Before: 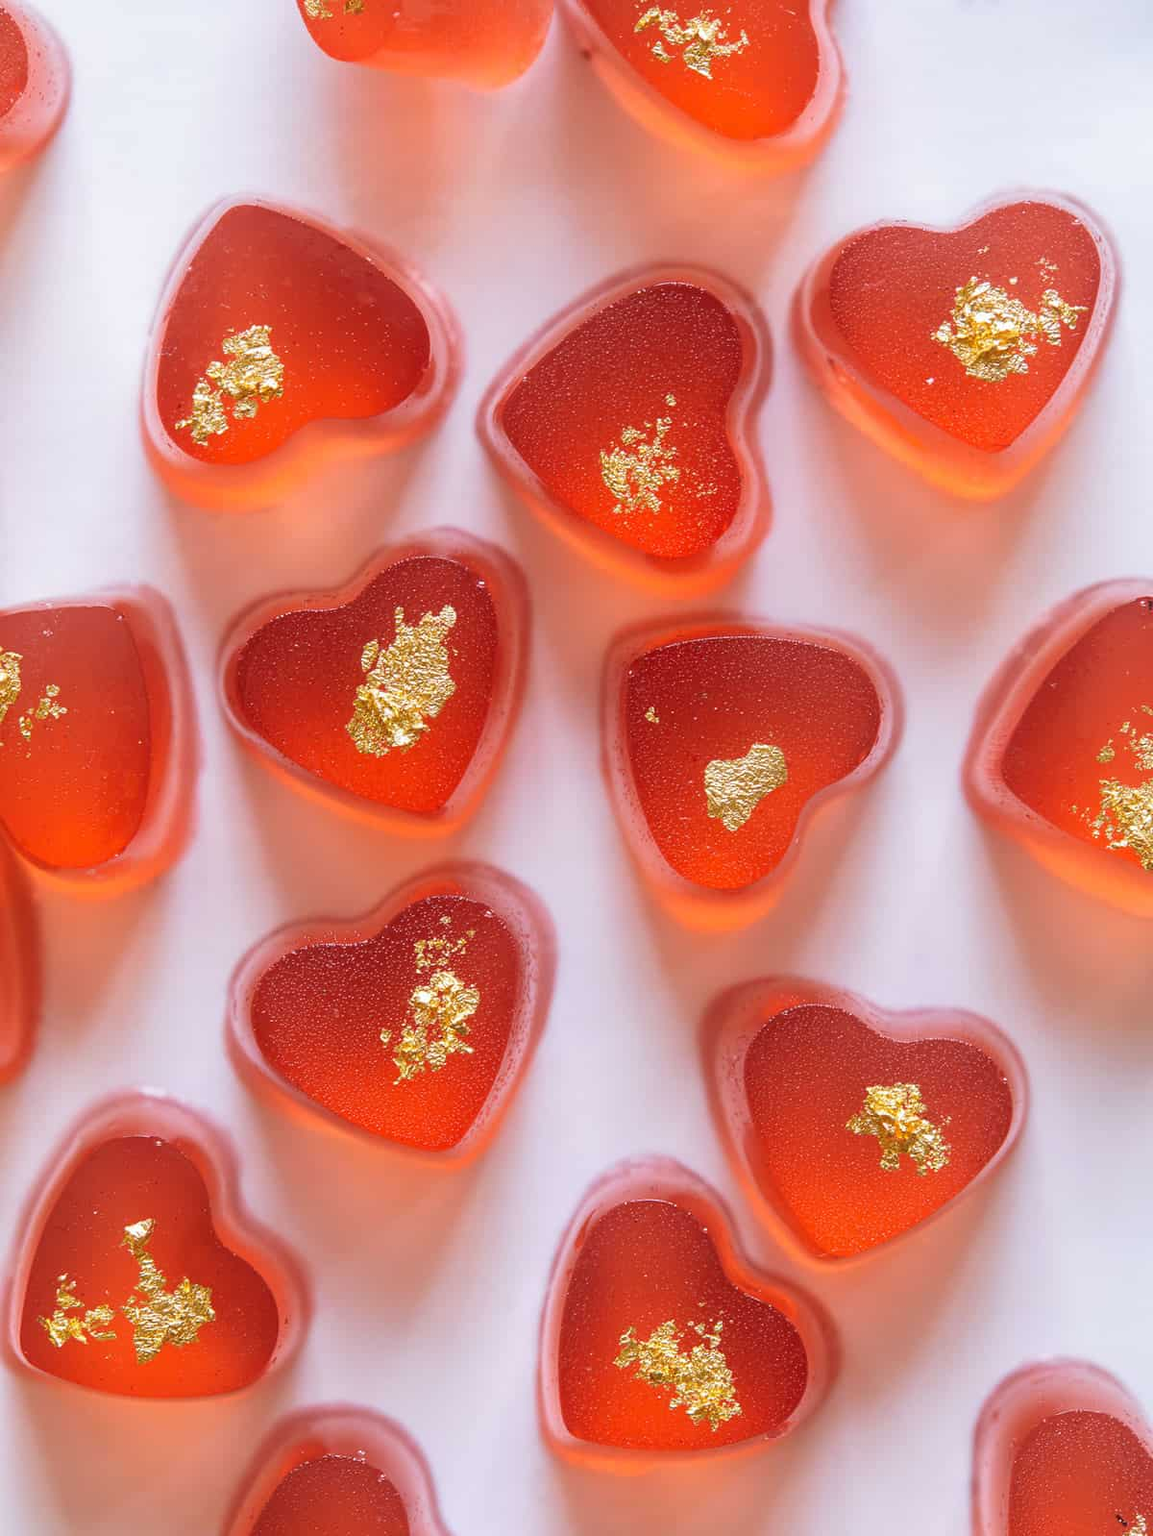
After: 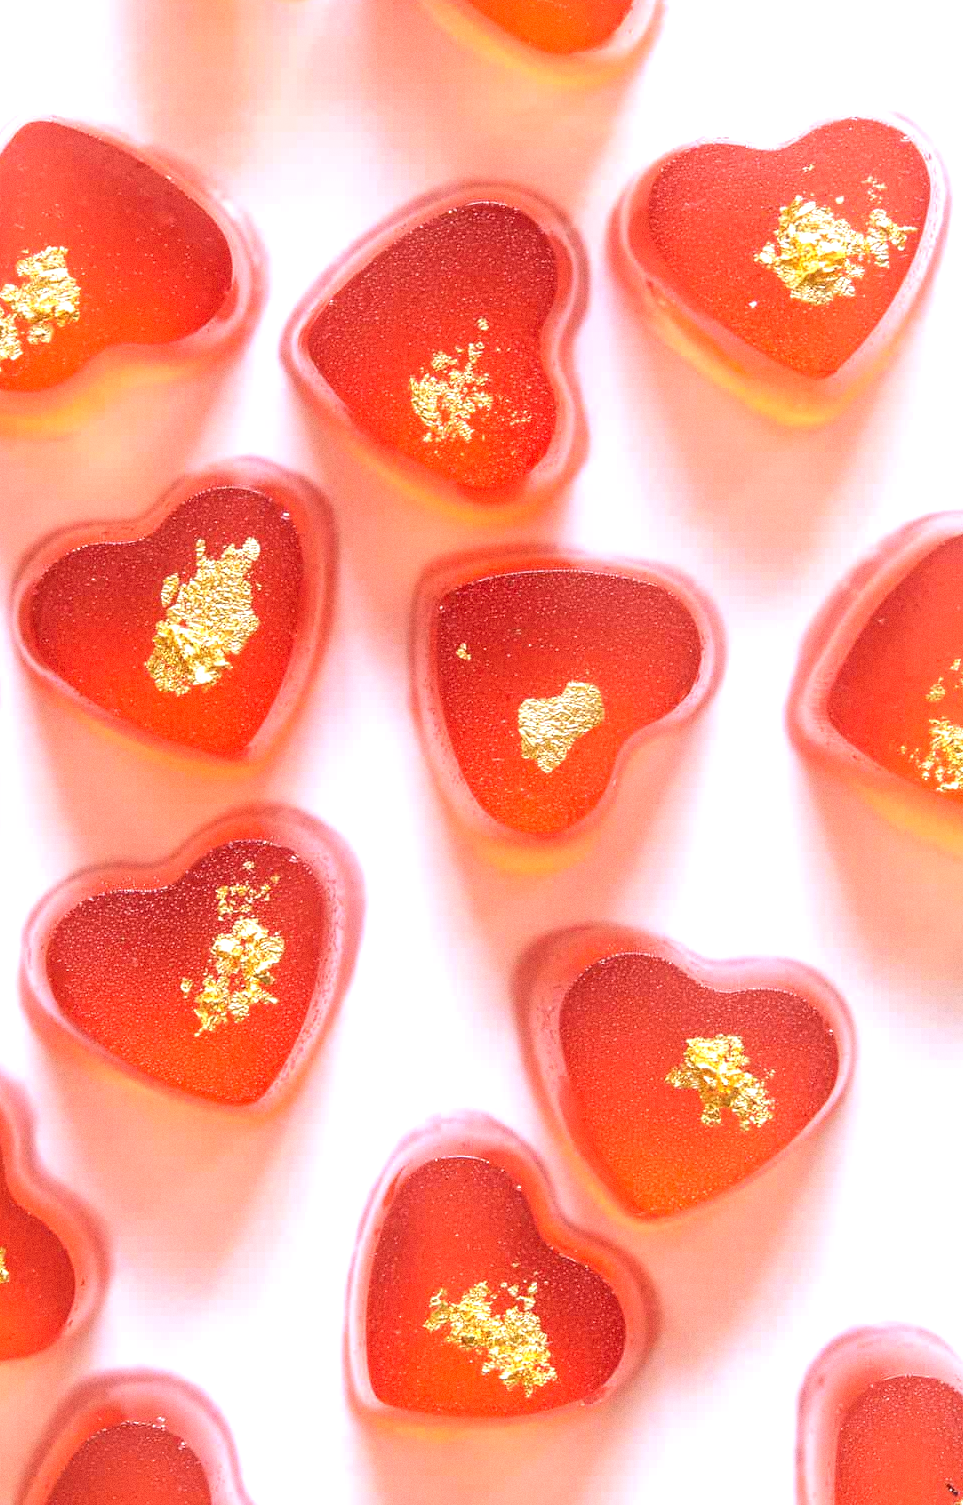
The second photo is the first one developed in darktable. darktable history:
grain: coarseness 0.47 ISO
crop and rotate: left 17.959%, top 5.771%, right 1.742%
exposure: black level correction 0, exposure 0.9 EV, compensate highlight preservation false
